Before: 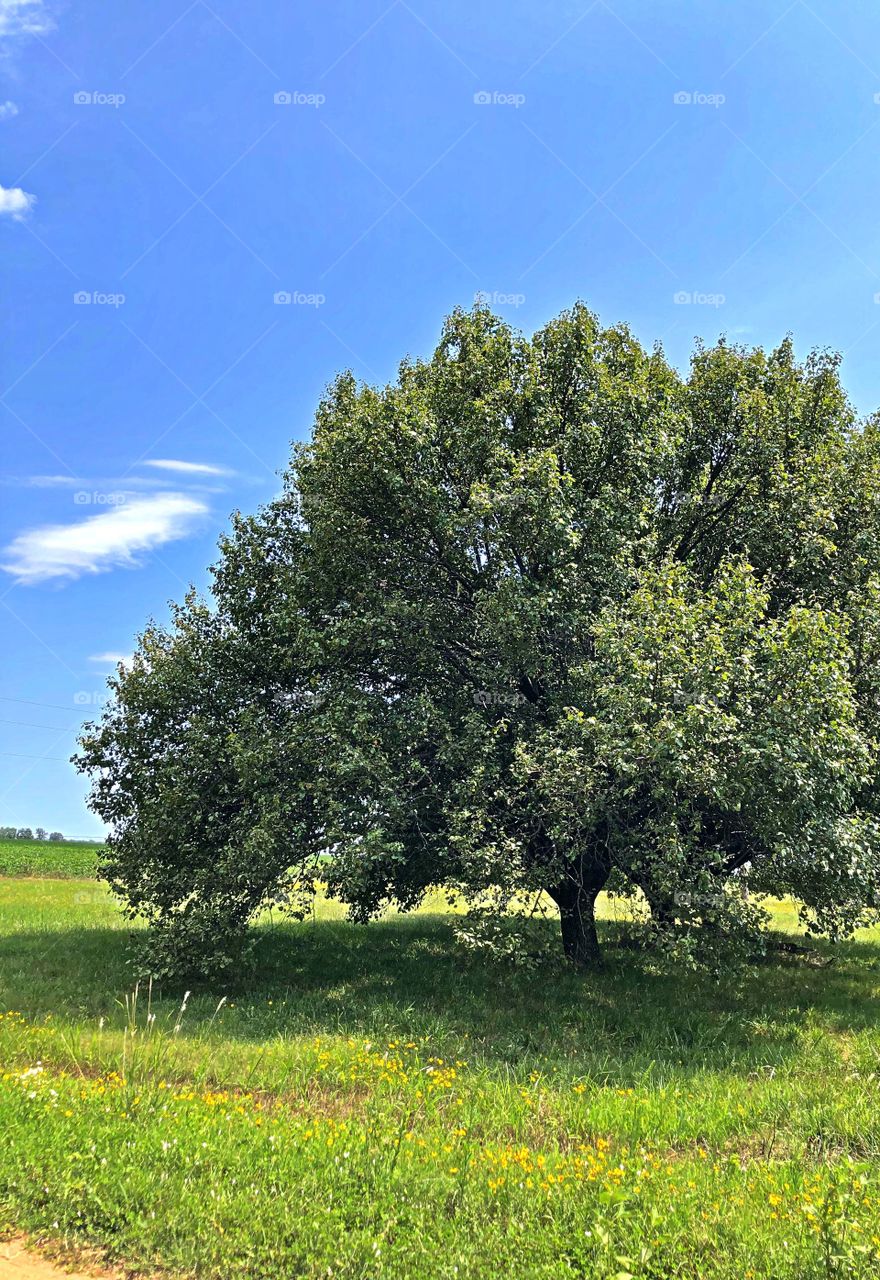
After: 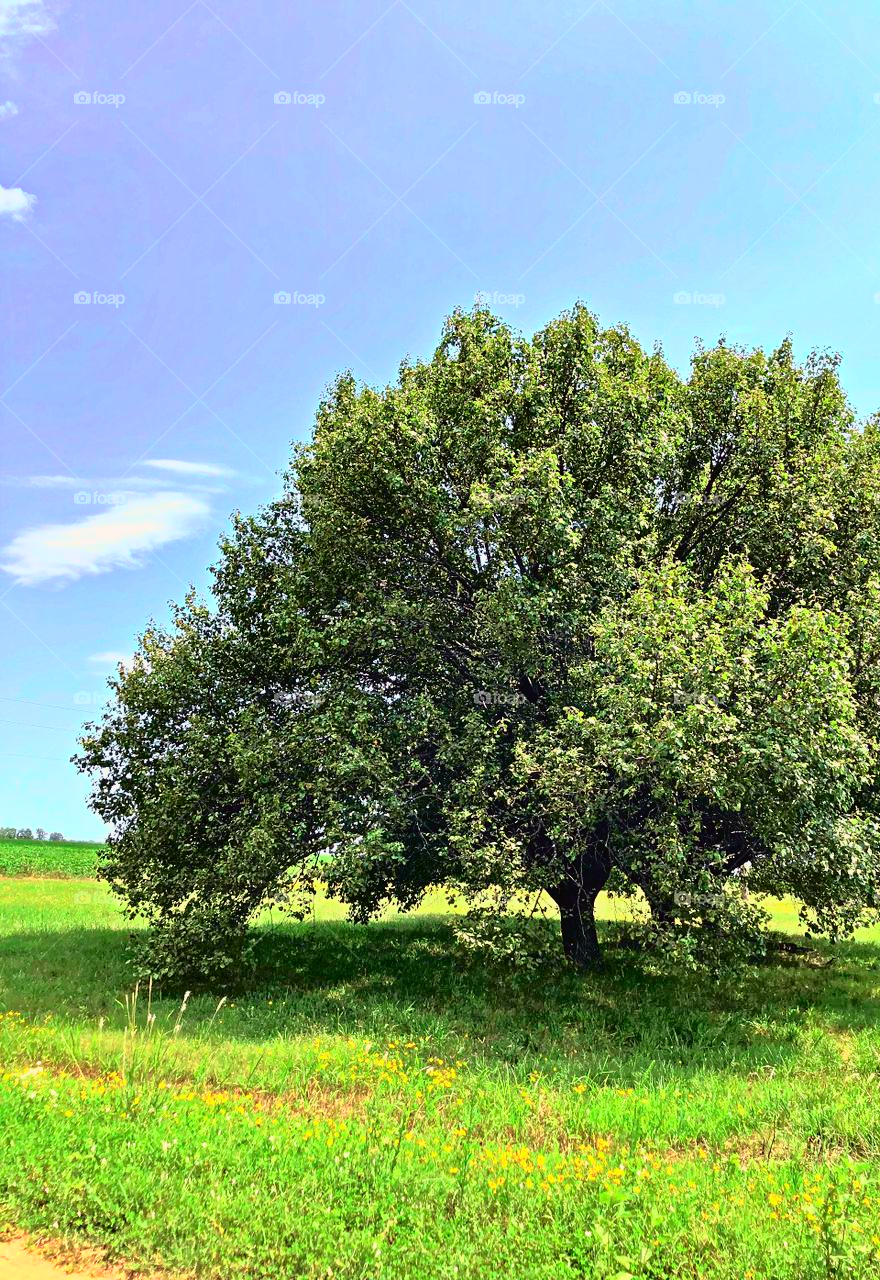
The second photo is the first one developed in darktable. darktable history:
tone curve: curves: ch0 [(0, 0.015) (0.091, 0.055) (0.184, 0.159) (0.304, 0.382) (0.492, 0.579) (0.628, 0.755) (0.832, 0.932) (0.984, 0.963)]; ch1 [(0, 0) (0.34, 0.235) (0.493, 0.5) (0.547, 0.586) (0.764, 0.815) (1, 1)]; ch2 [(0, 0) (0.44, 0.458) (0.476, 0.477) (0.542, 0.594) (0.674, 0.724) (1, 1)], color space Lab, independent channels, preserve colors none
